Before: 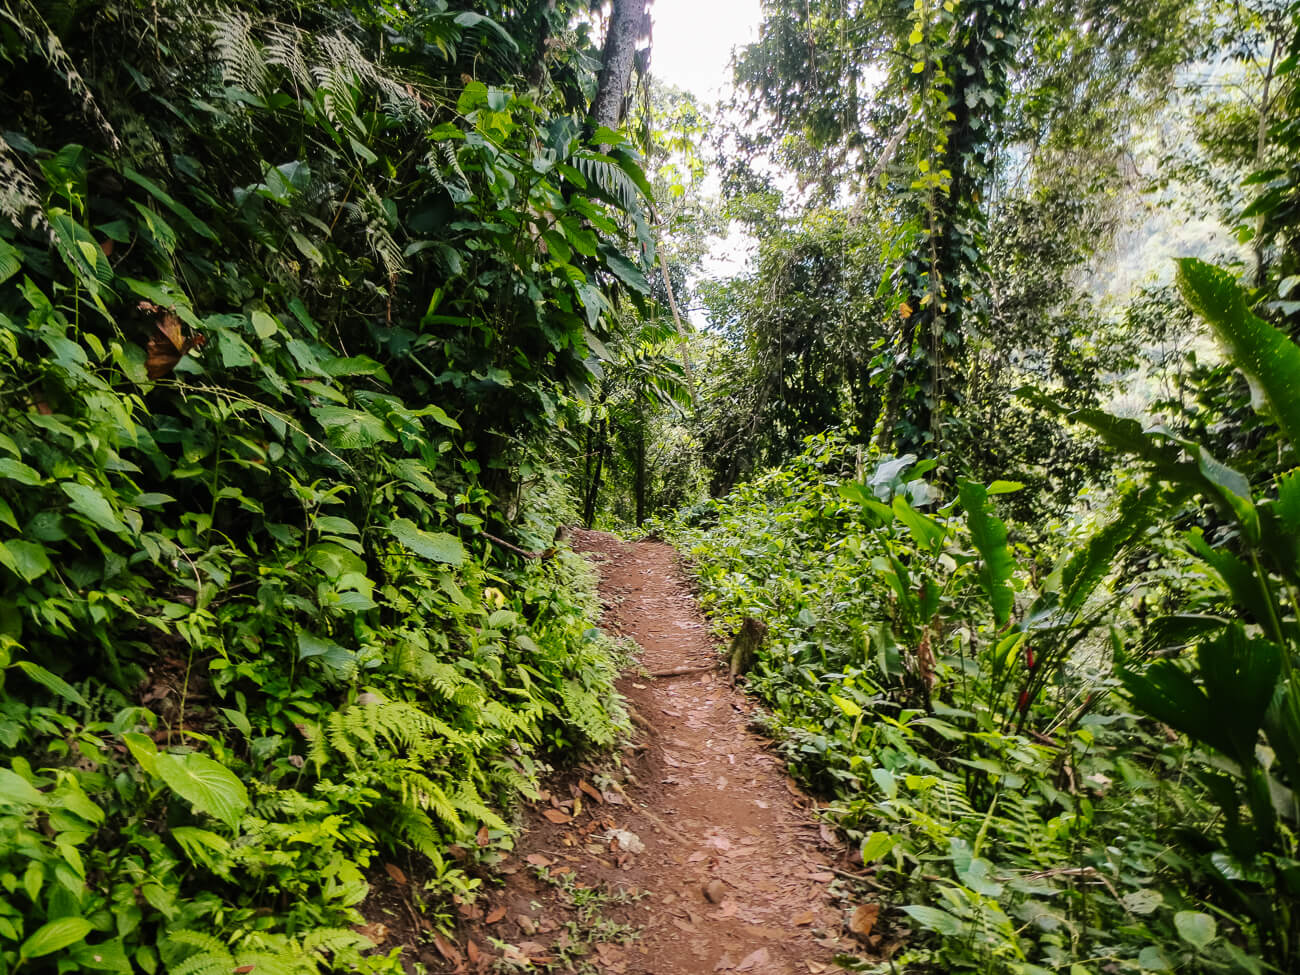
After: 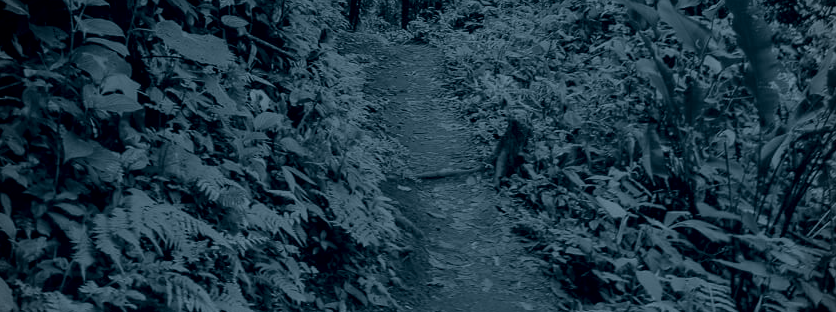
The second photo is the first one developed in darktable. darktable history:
colorize: hue 194.4°, saturation 29%, source mix 61.75%, lightness 3.98%, version 1
crop: left 18.091%, top 51.13%, right 17.525%, bottom 16.85%
white balance: red 1.123, blue 0.83
vignetting: fall-off start 91.19%
